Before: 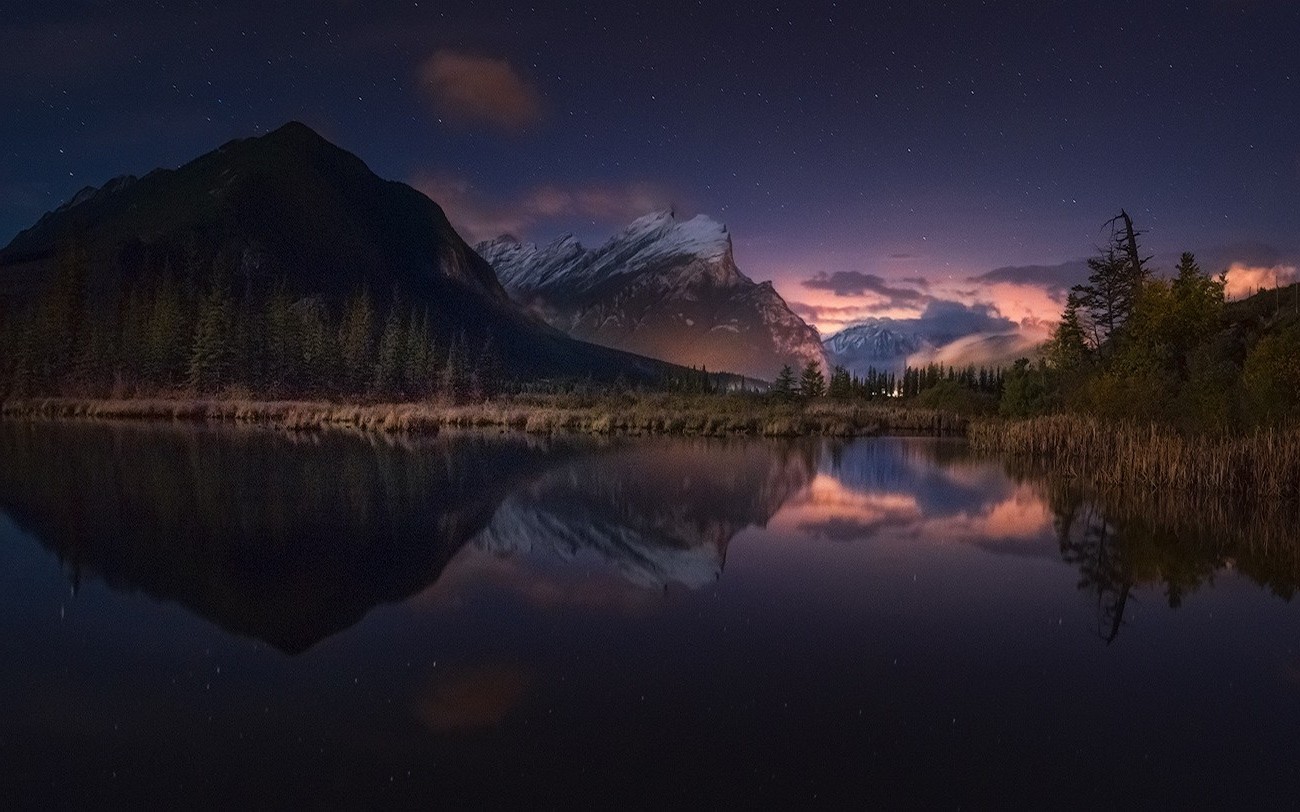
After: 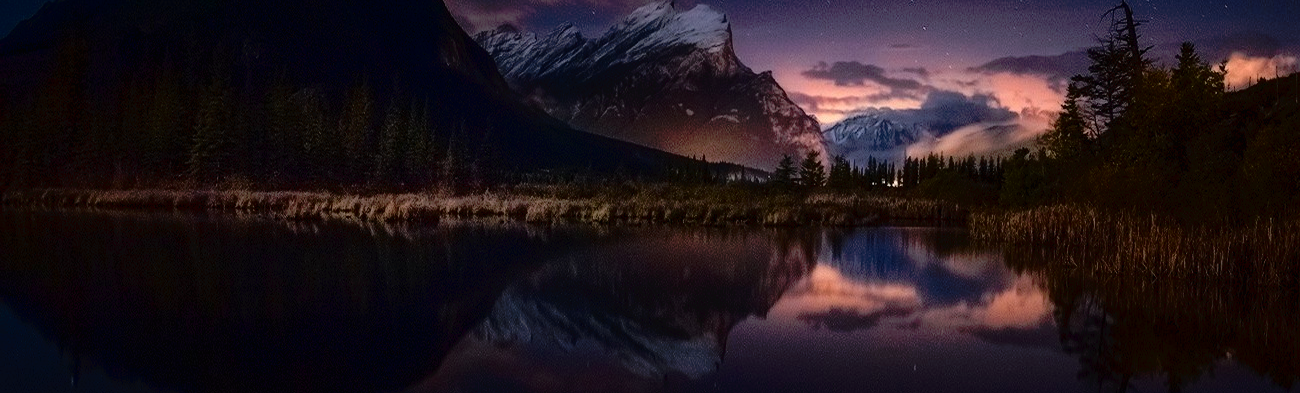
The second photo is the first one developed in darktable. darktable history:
tone curve: curves: ch0 [(0, 0) (0.003, 0.026) (0.011, 0.024) (0.025, 0.022) (0.044, 0.031) (0.069, 0.067) (0.1, 0.094) (0.136, 0.102) (0.177, 0.14) (0.224, 0.189) (0.277, 0.238) (0.335, 0.325) (0.399, 0.379) (0.468, 0.453) (0.543, 0.528) (0.623, 0.609) (0.709, 0.695) (0.801, 0.793) (0.898, 0.898) (1, 1)], preserve colors none
crop and rotate: top 26.056%, bottom 25.543%
fill light: exposure -2 EV, width 8.6
